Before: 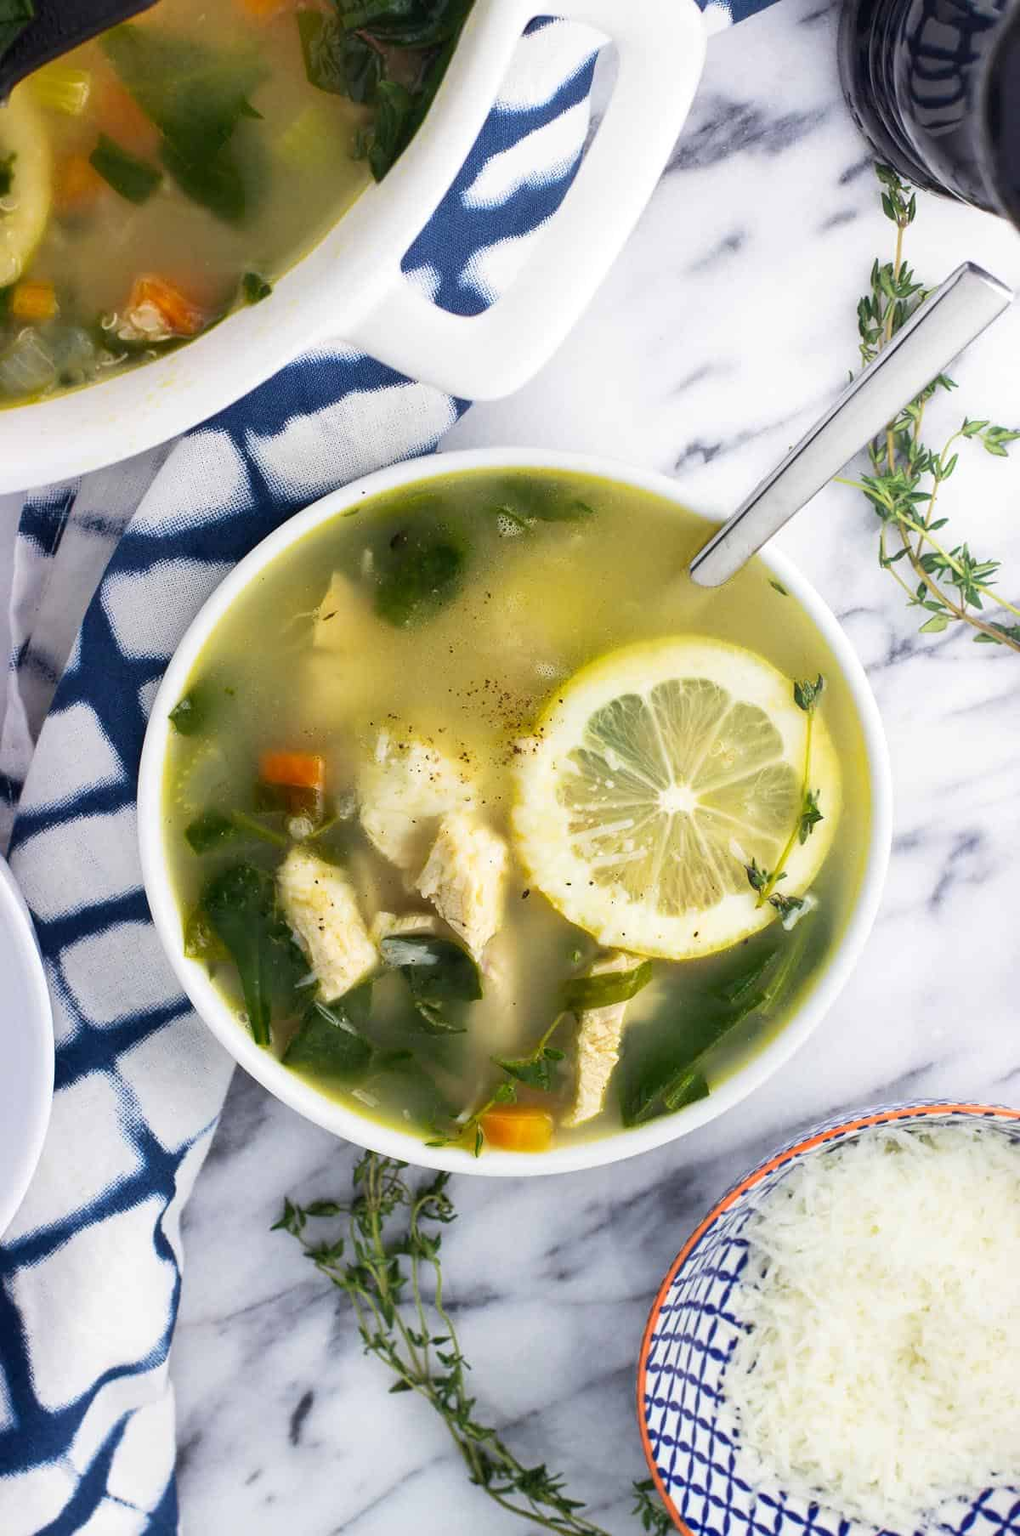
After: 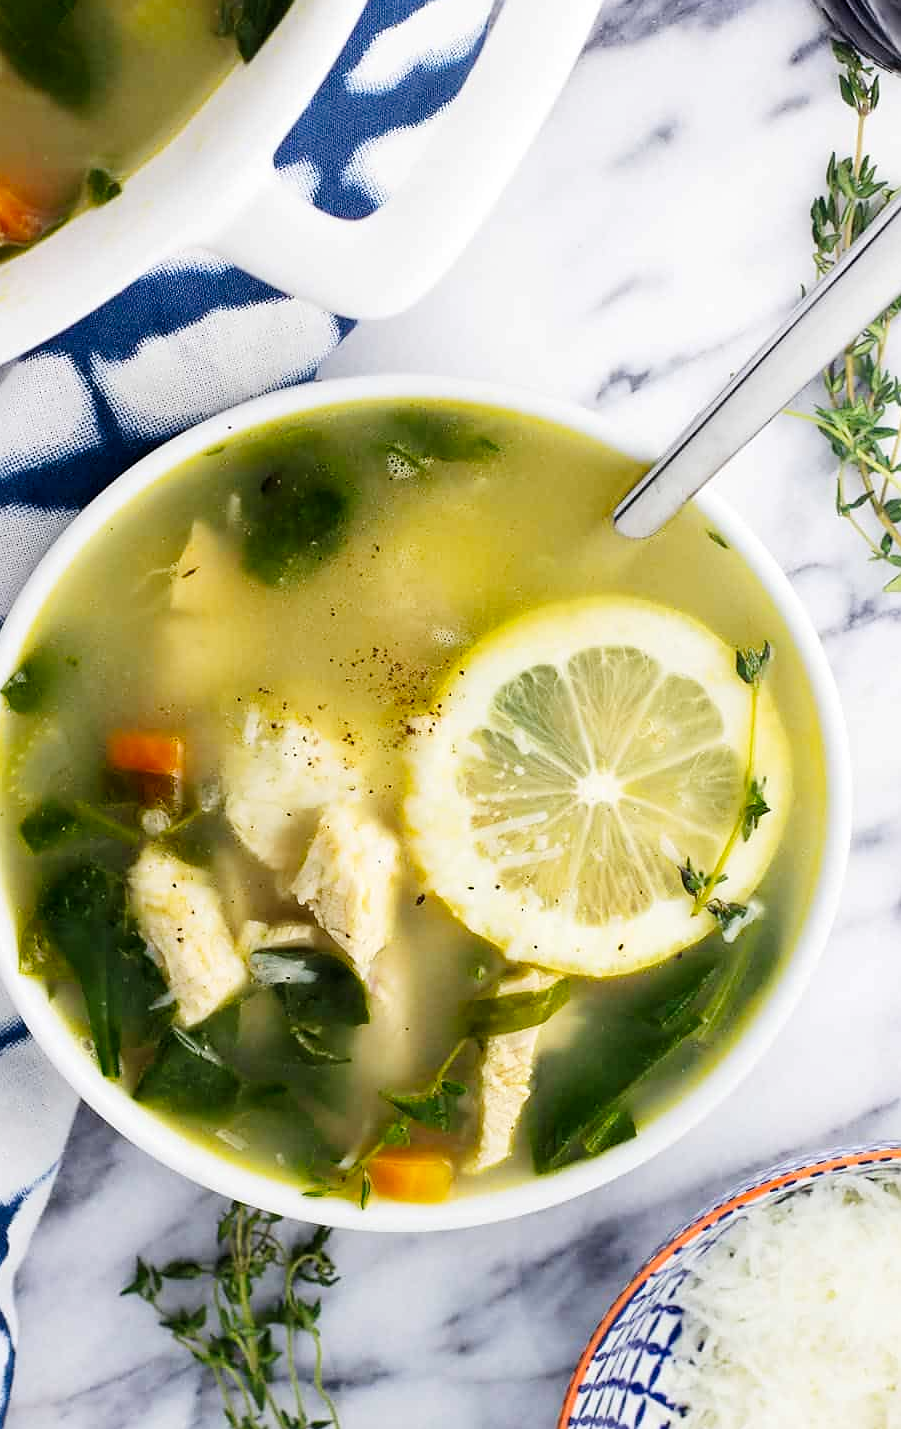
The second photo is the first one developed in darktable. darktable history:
tone curve: curves: ch0 [(0.021, 0) (0.104, 0.052) (0.496, 0.526) (0.737, 0.783) (1, 1)], preserve colors none
crop: left 16.569%, top 8.447%, right 8.308%, bottom 12.423%
sharpen: radius 1.453, amount 0.394, threshold 1.673
